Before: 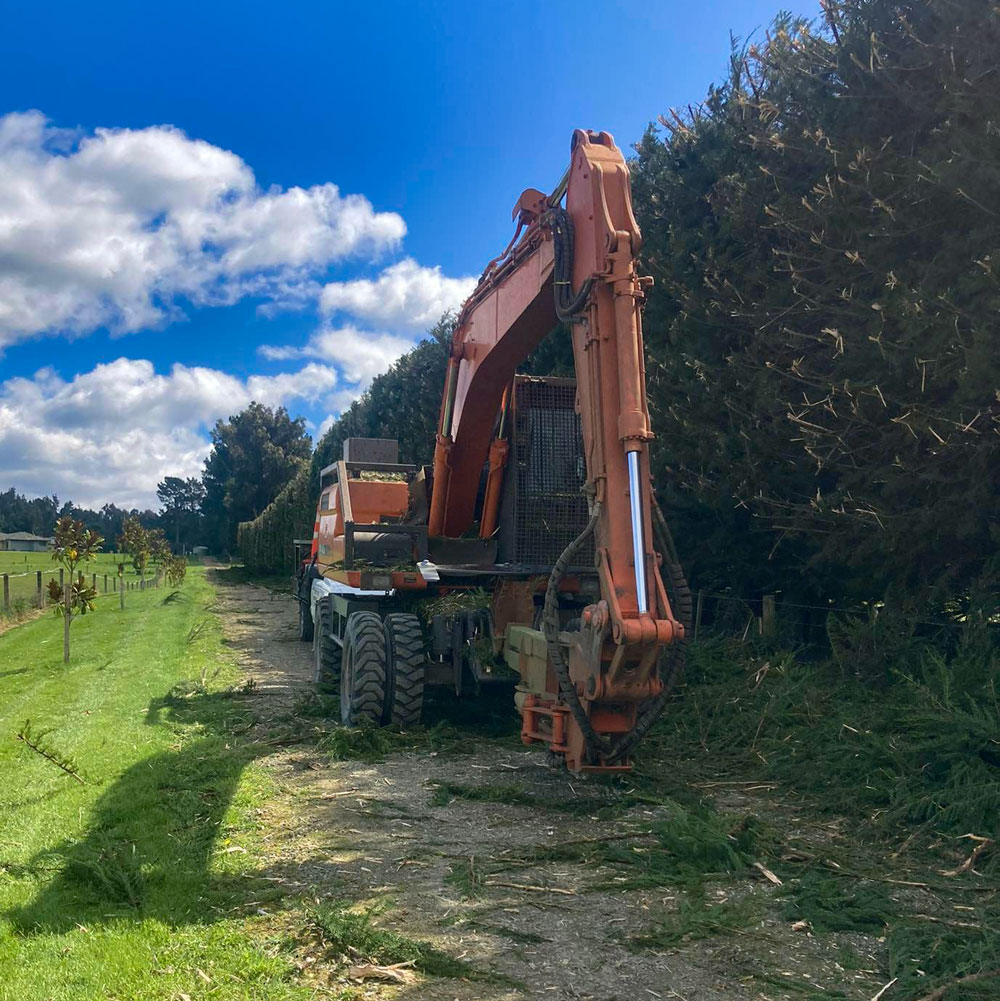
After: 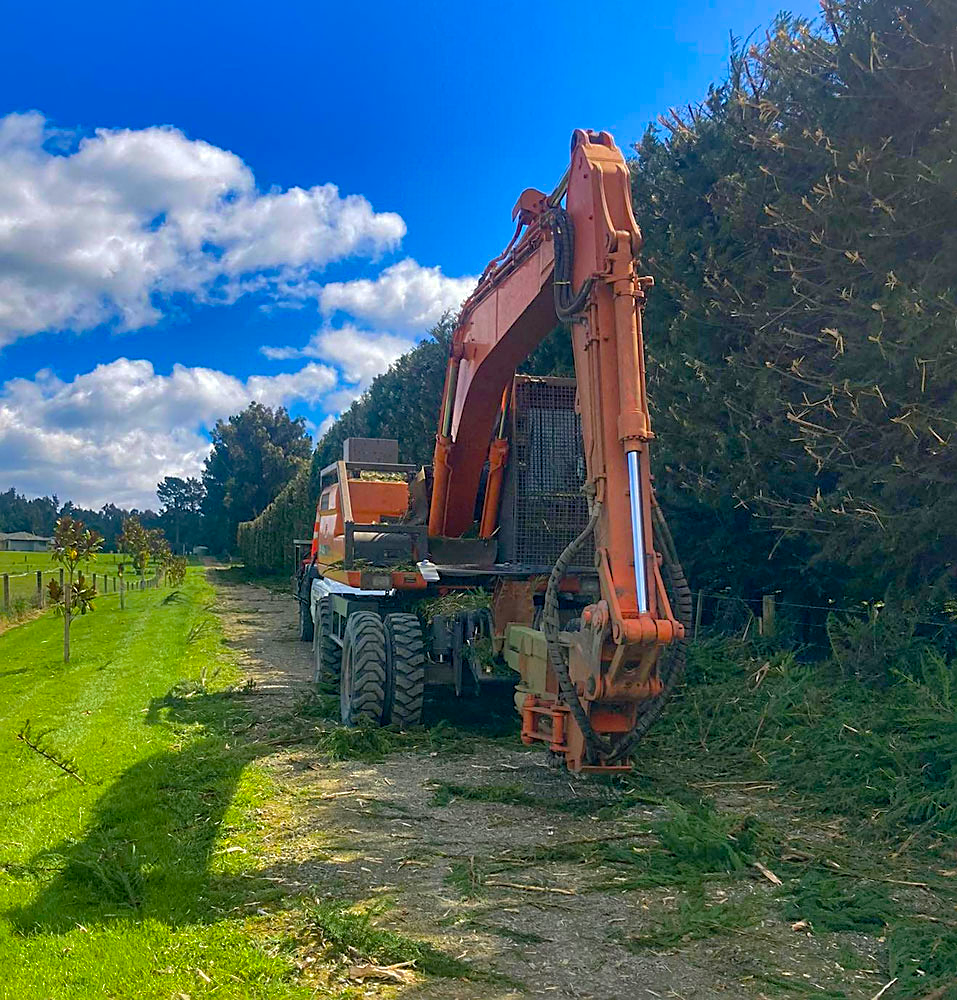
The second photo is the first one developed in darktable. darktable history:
sharpen: on, module defaults
crop: right 4.269%, bottom 0.048%
shadows and highlights: on, module defaults
color balance rgb: perceptual saturation grading › global saturation 36.135%, global vibrance 12.418%
